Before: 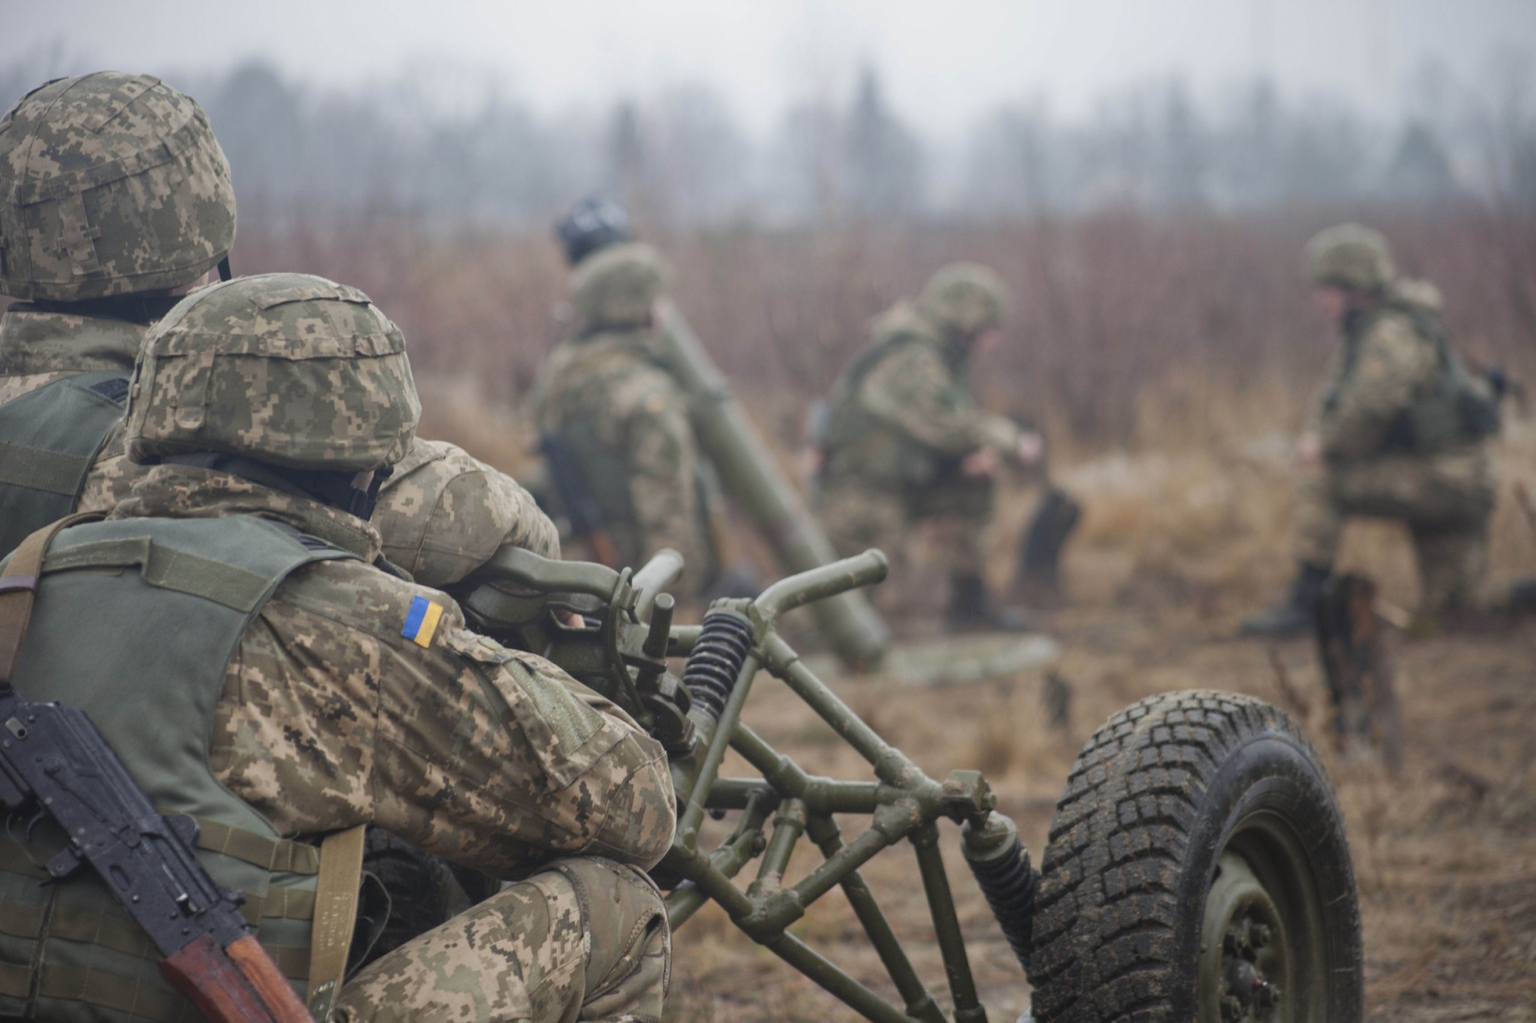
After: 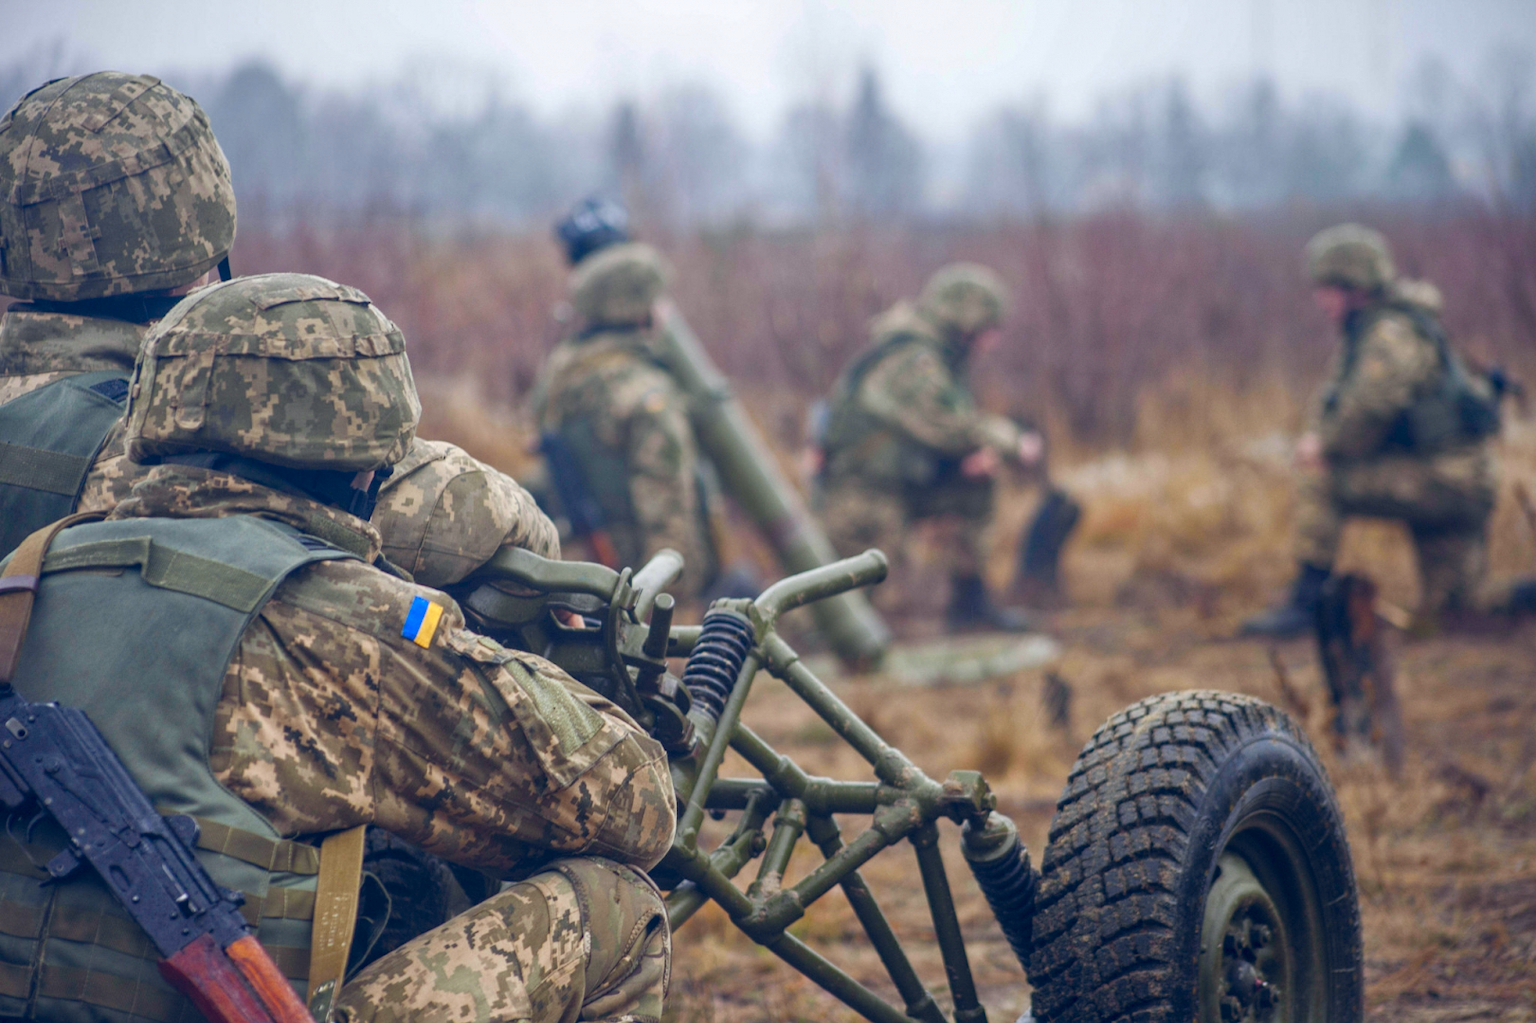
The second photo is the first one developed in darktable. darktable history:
local contrast: detail 142%
color correction: highlights b* 0.051, saturation 1.27
color balance rgb: global offset › luminance 0.427%, global offset › chroma 0.201%, global offset › hue 255.22°, linear chroma grading › global chroma 15.236%, perceptual saturation grading › global saturation 20%, perceptual saturation grading › highlights -14.387%, perceptual saturation grading › shadows 49.42%
